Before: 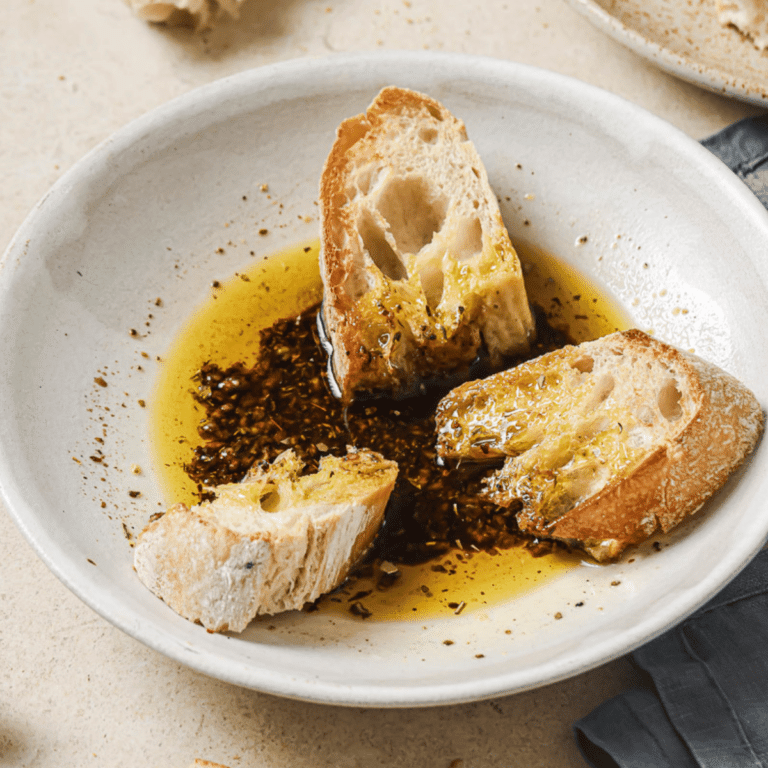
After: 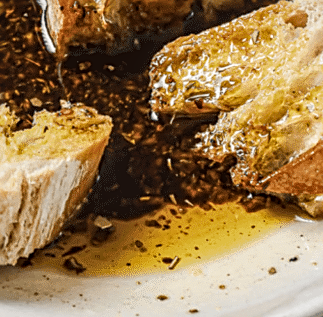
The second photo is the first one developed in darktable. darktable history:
local contrast: on, module defaults
crop: left 37.253%, top 44.991%, right 20.57%, bottom 13.614%
sharpen: on, module defaults
